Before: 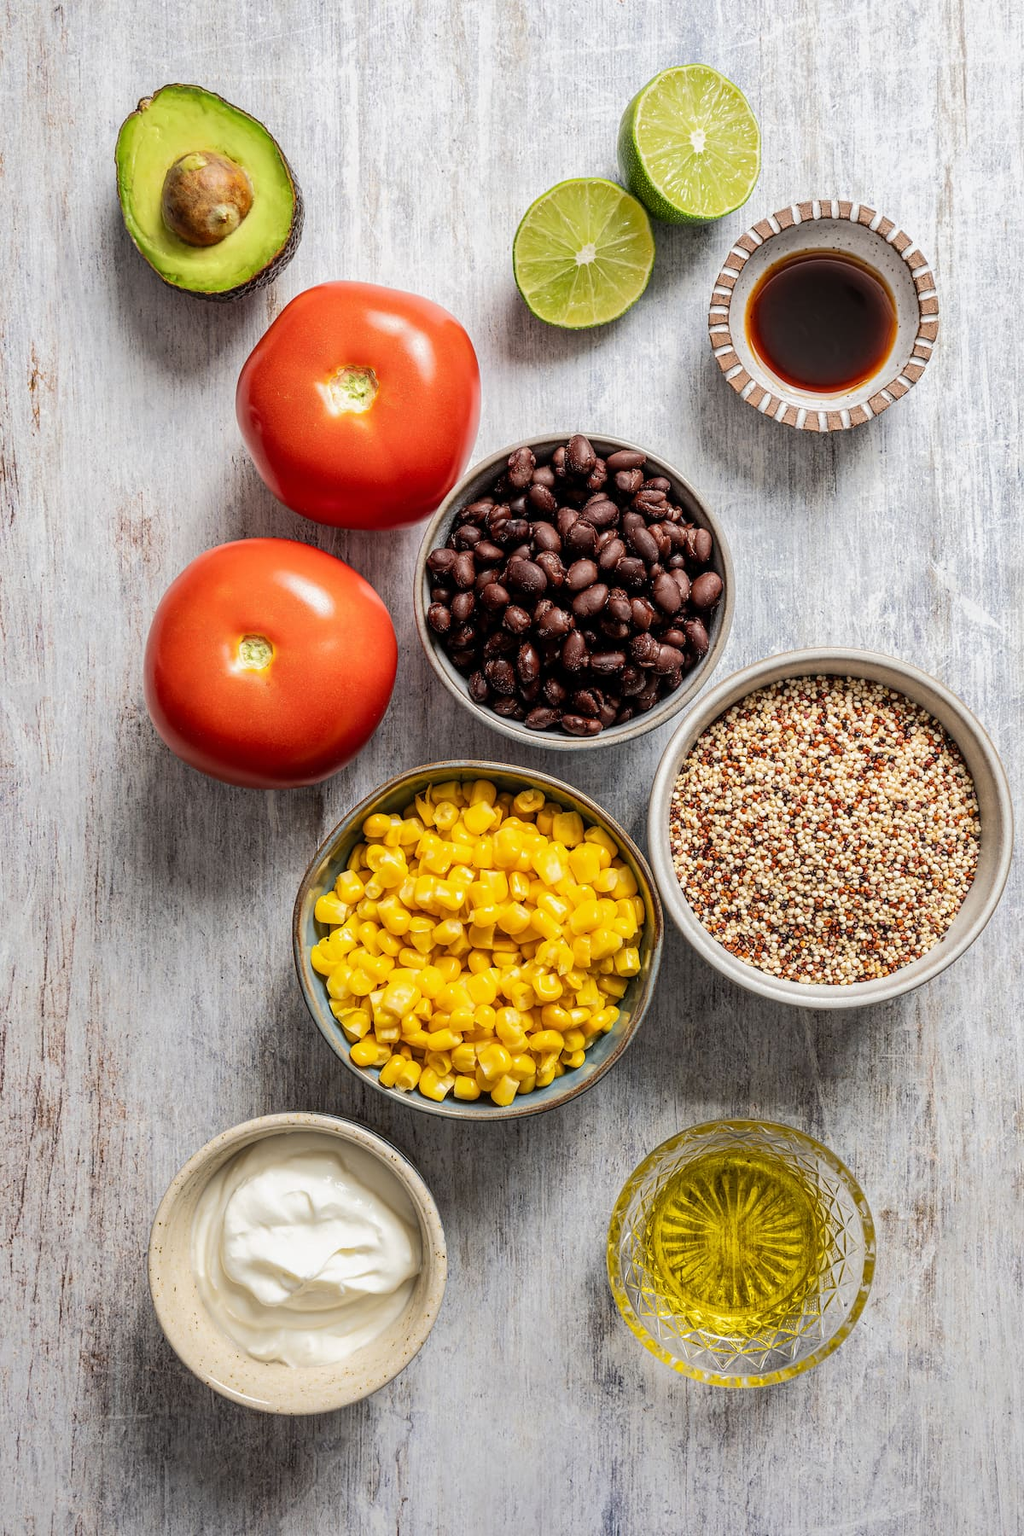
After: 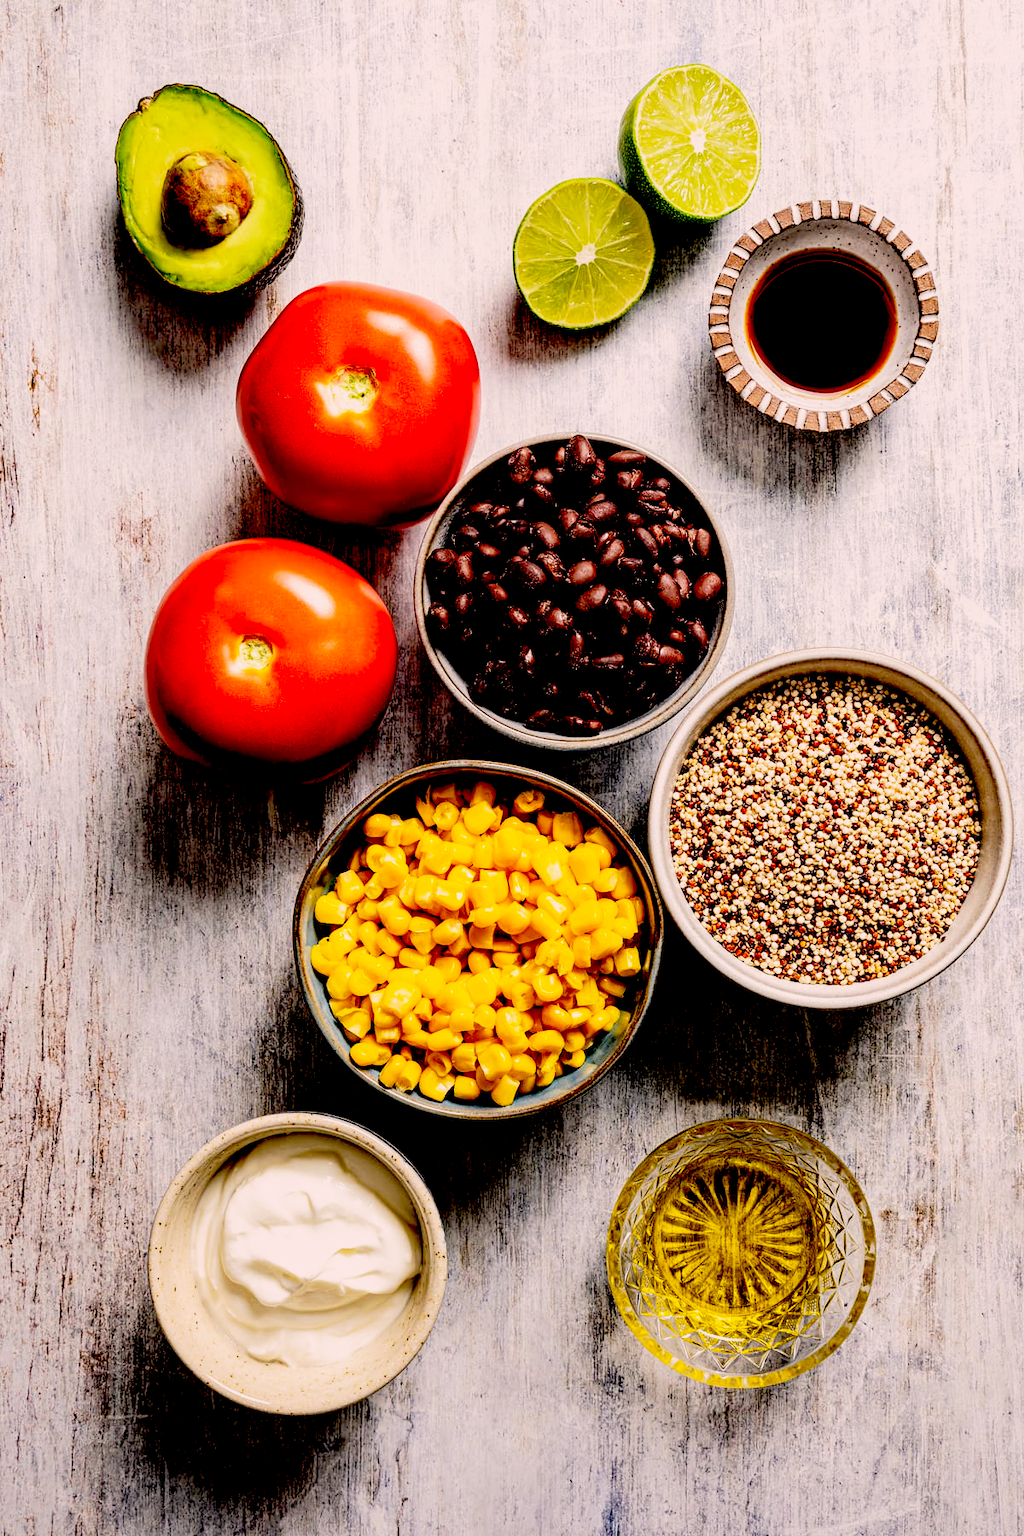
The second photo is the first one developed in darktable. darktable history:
color correction: highlights a* 7.34, highlights b* 4.37
base curve: curves: ch0 [(0, 0) (0.088, 0.125) (0.176, 0.251) (0.354, 0.501) (0.613, 0.749) (1, 0.877)], preserve colors none
exposure: black level correction 0.1, exposure -0.092 EV, compensate highlight preservation false
